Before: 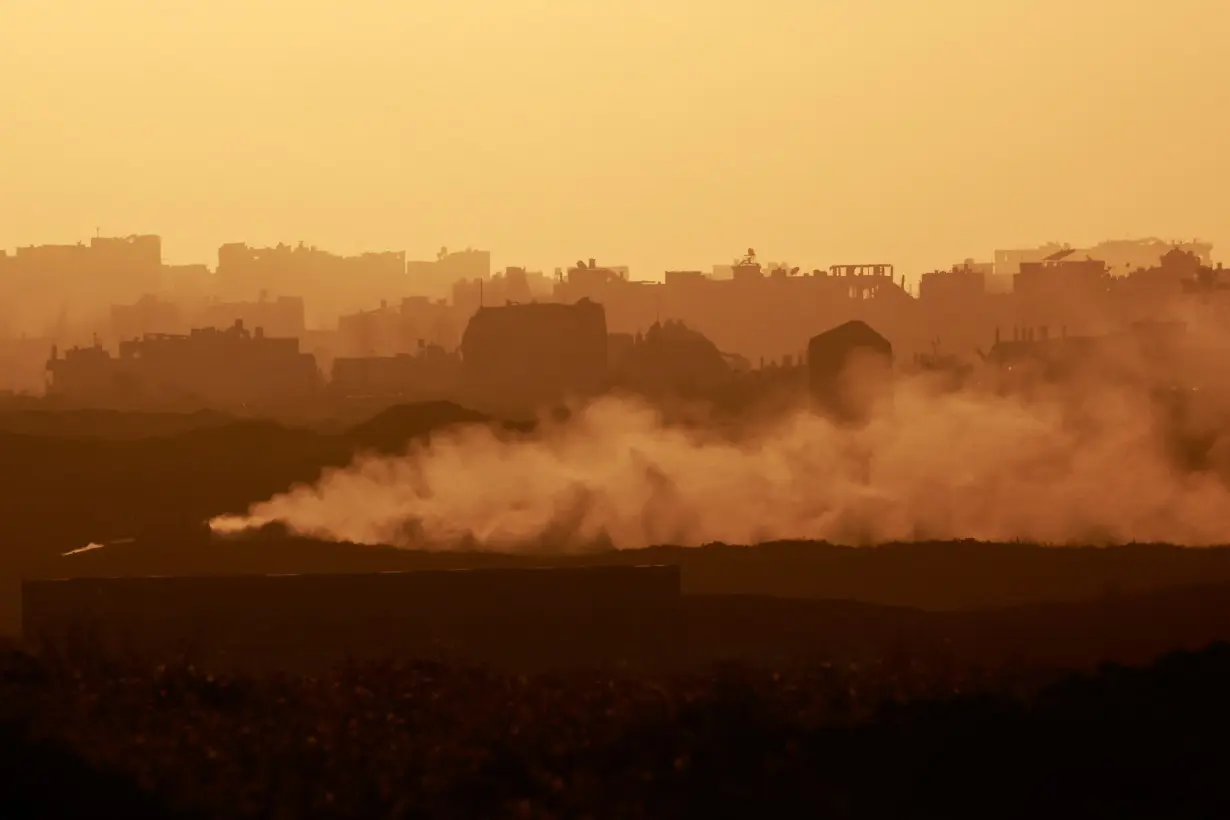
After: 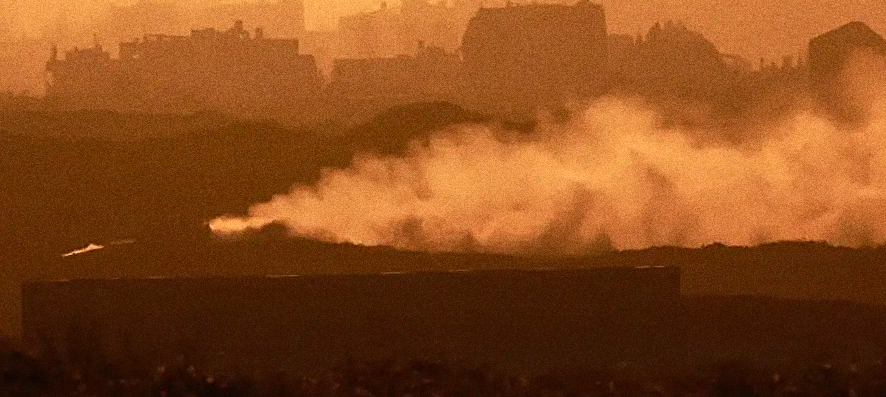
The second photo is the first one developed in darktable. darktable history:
grain: coarseness 0.09 ISO, strength 40%
crop: top 36.498%, right 27.964%, bottom 14.995%
sharpen: on, module defaults
exposure: exposure 0.74 EV, compensate highlight preservation false
